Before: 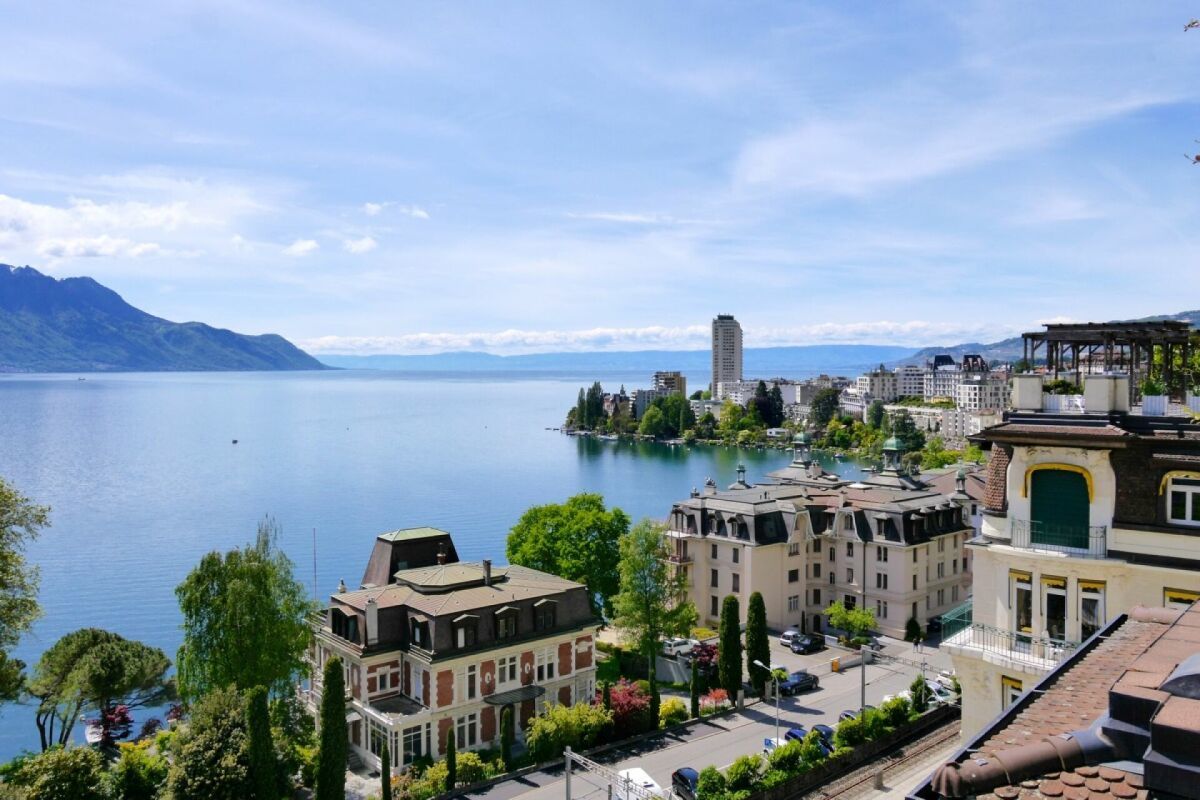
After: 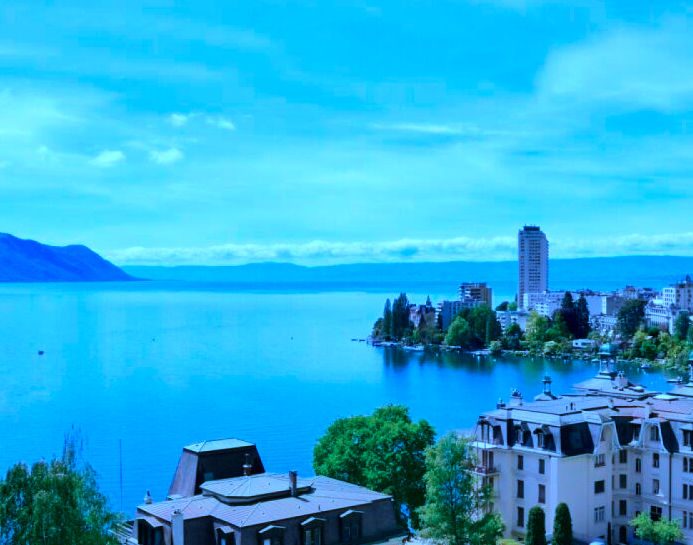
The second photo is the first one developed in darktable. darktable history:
crop: left 16.202%, top 11.208%, right 26.045%, bottom 20.557%
color calibration: illuminant as shot in camera, x 0.462, y 0.419, temperature 2651.64 K
local contrast: mode bilateral grid, contrast 20, coarseness 50, detail 120%, midtone range 0.2
